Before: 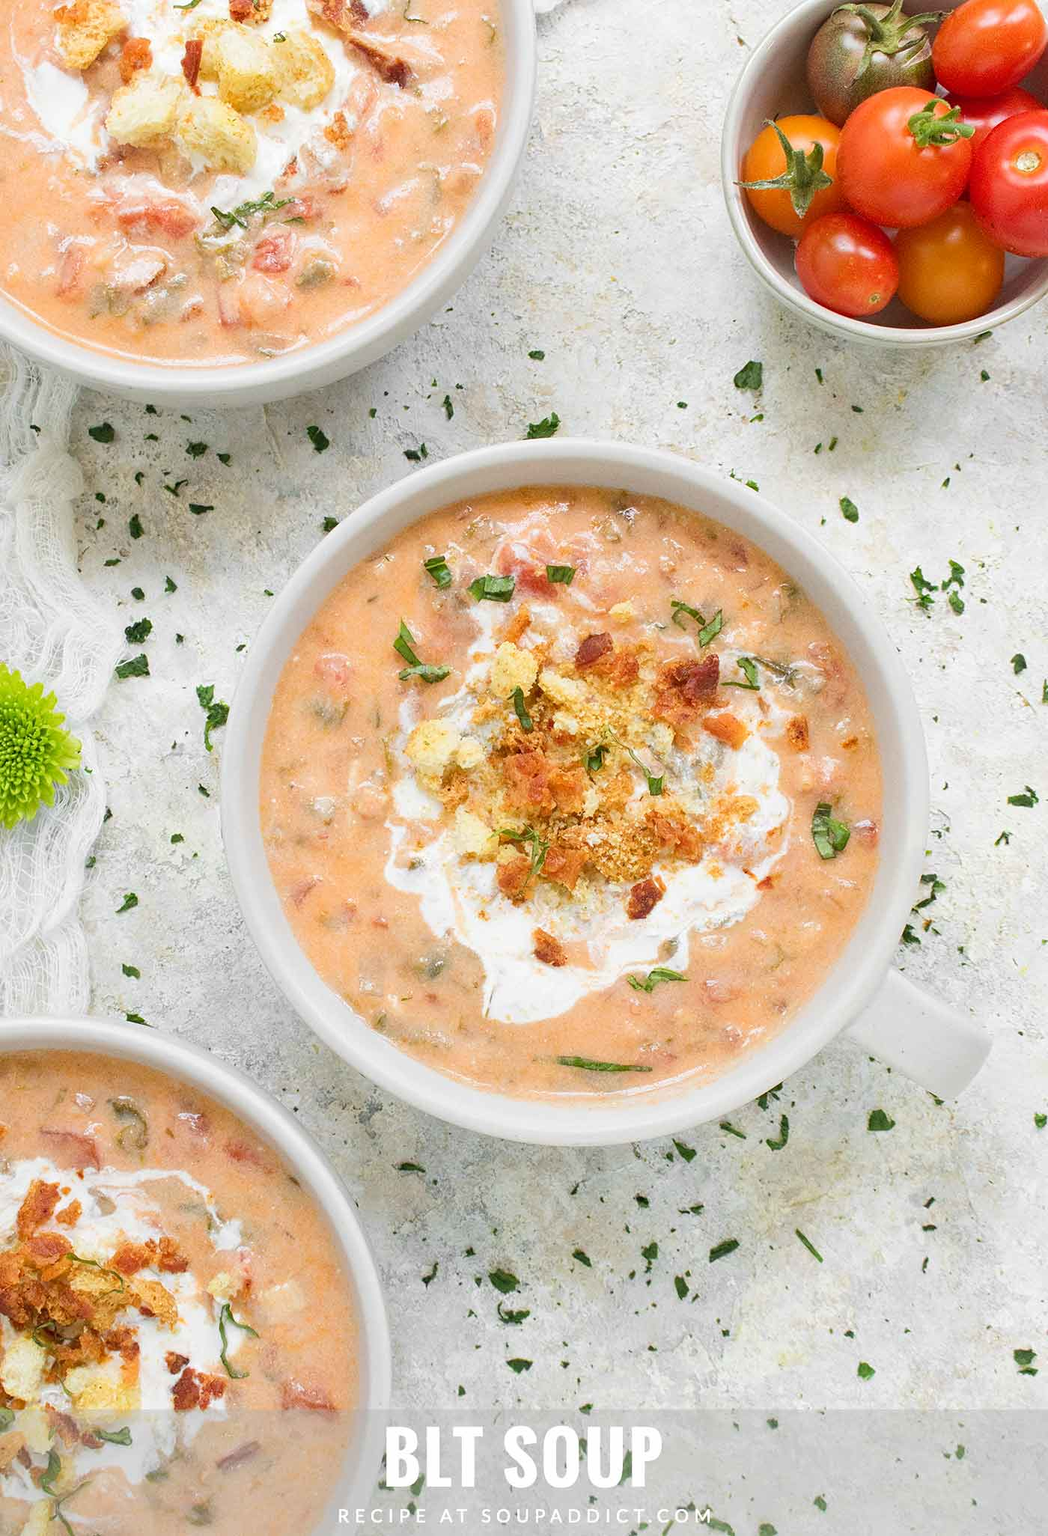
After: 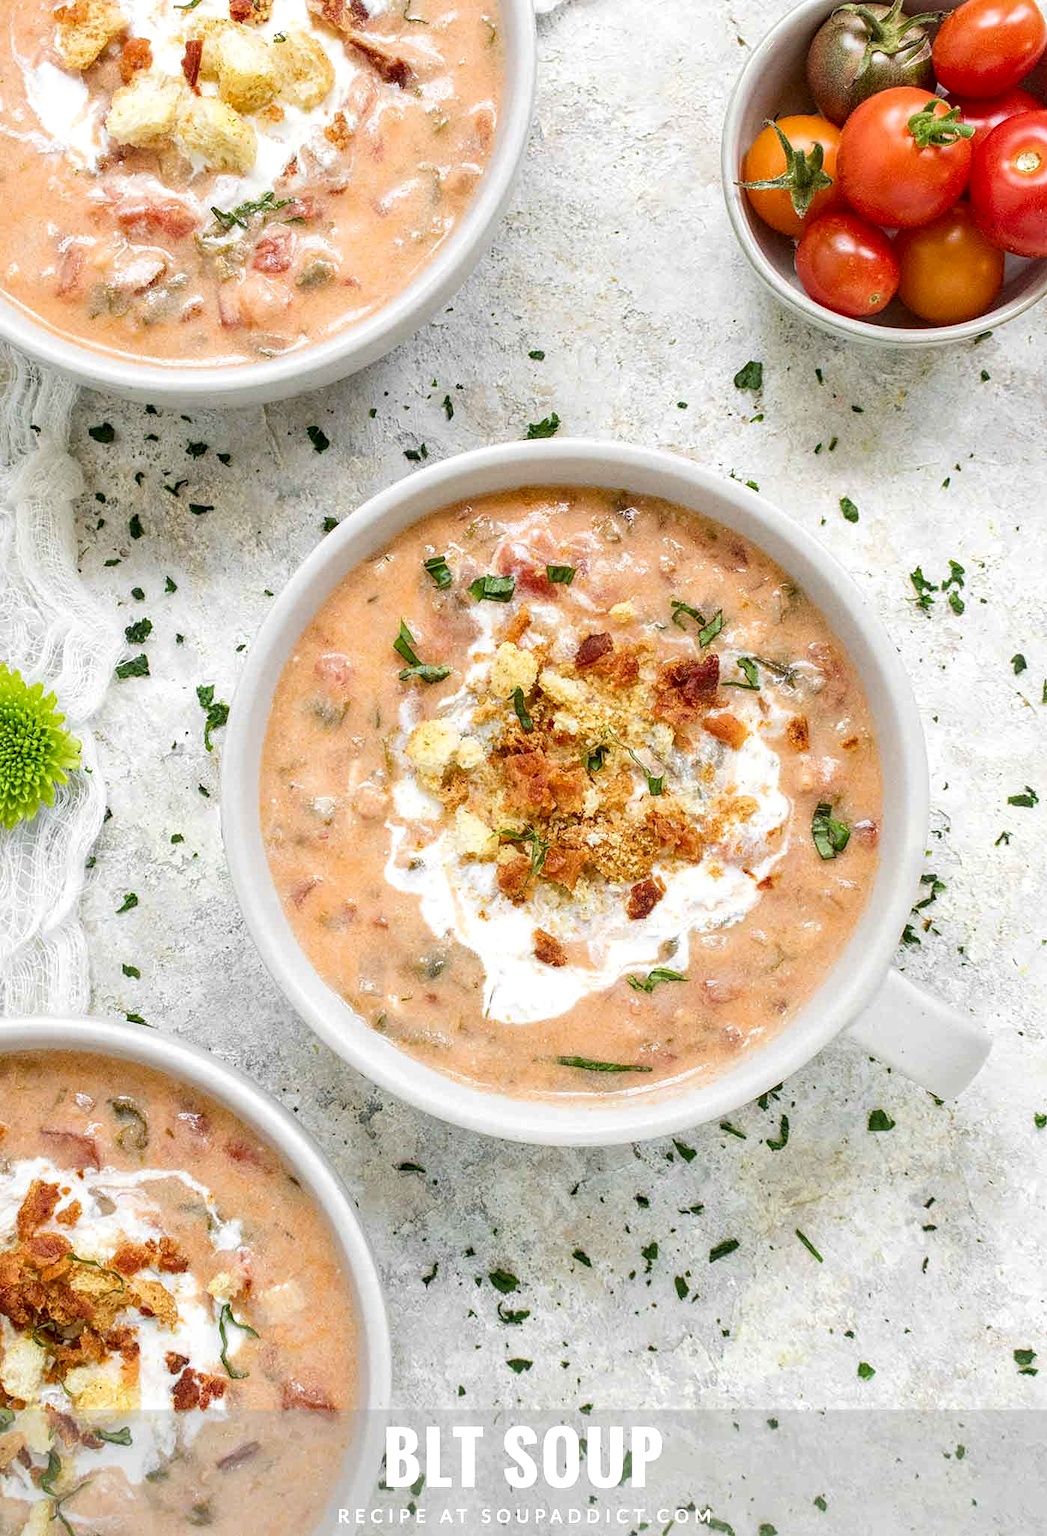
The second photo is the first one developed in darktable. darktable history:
exposure: compensate highlight preservation false
local contrast: detail 150%
